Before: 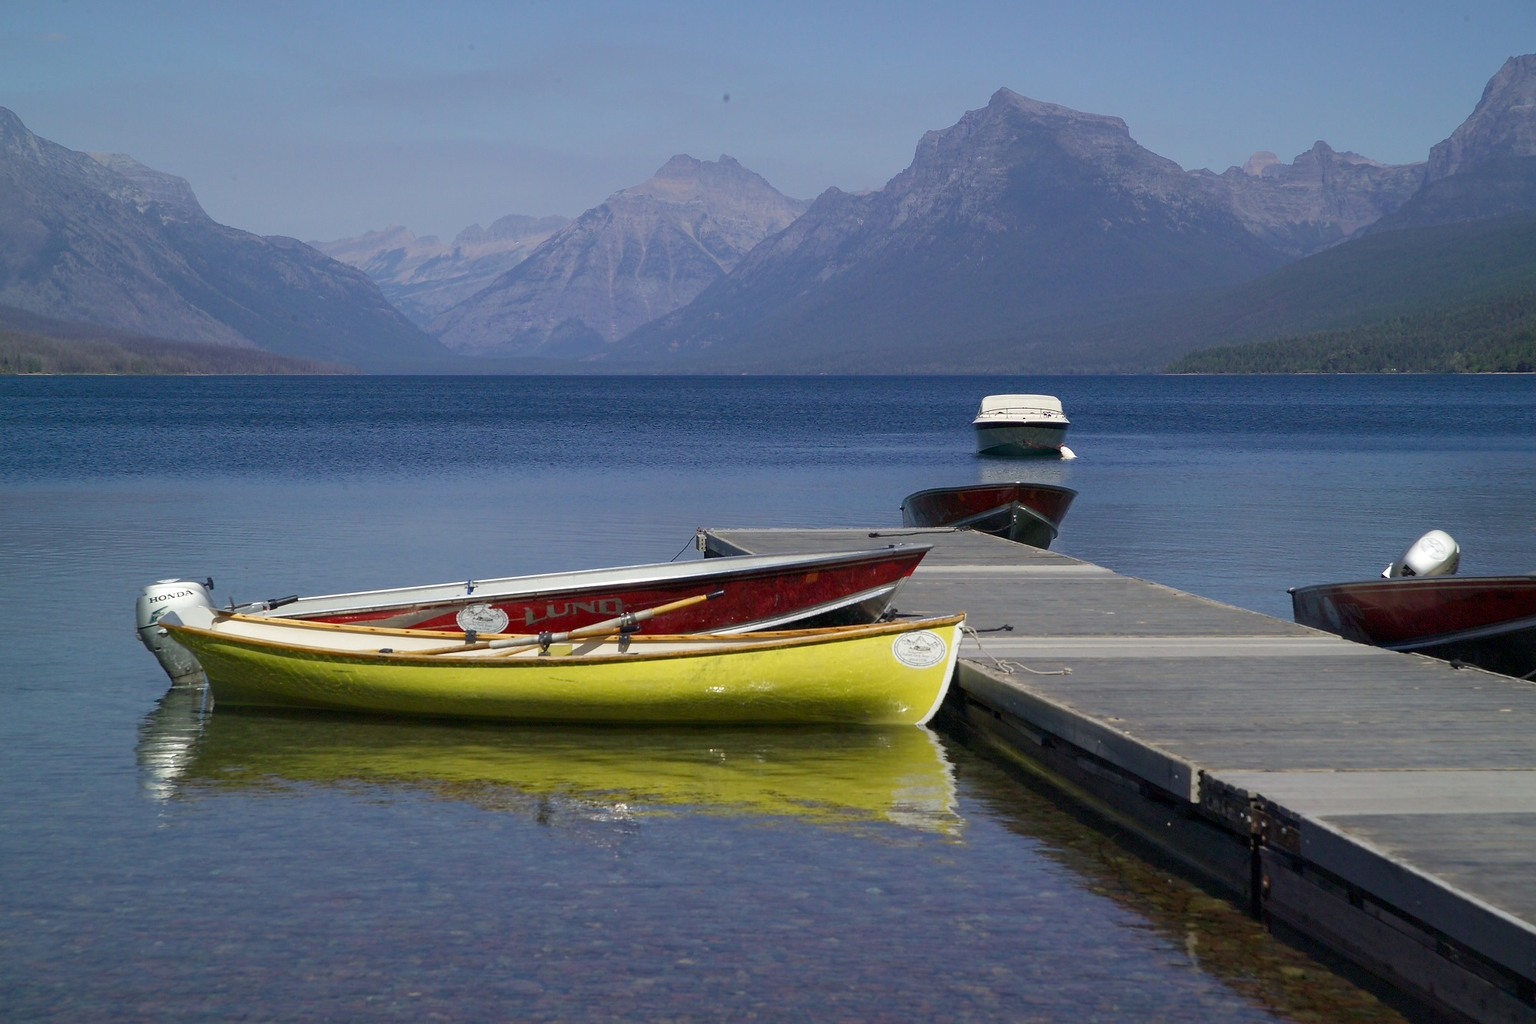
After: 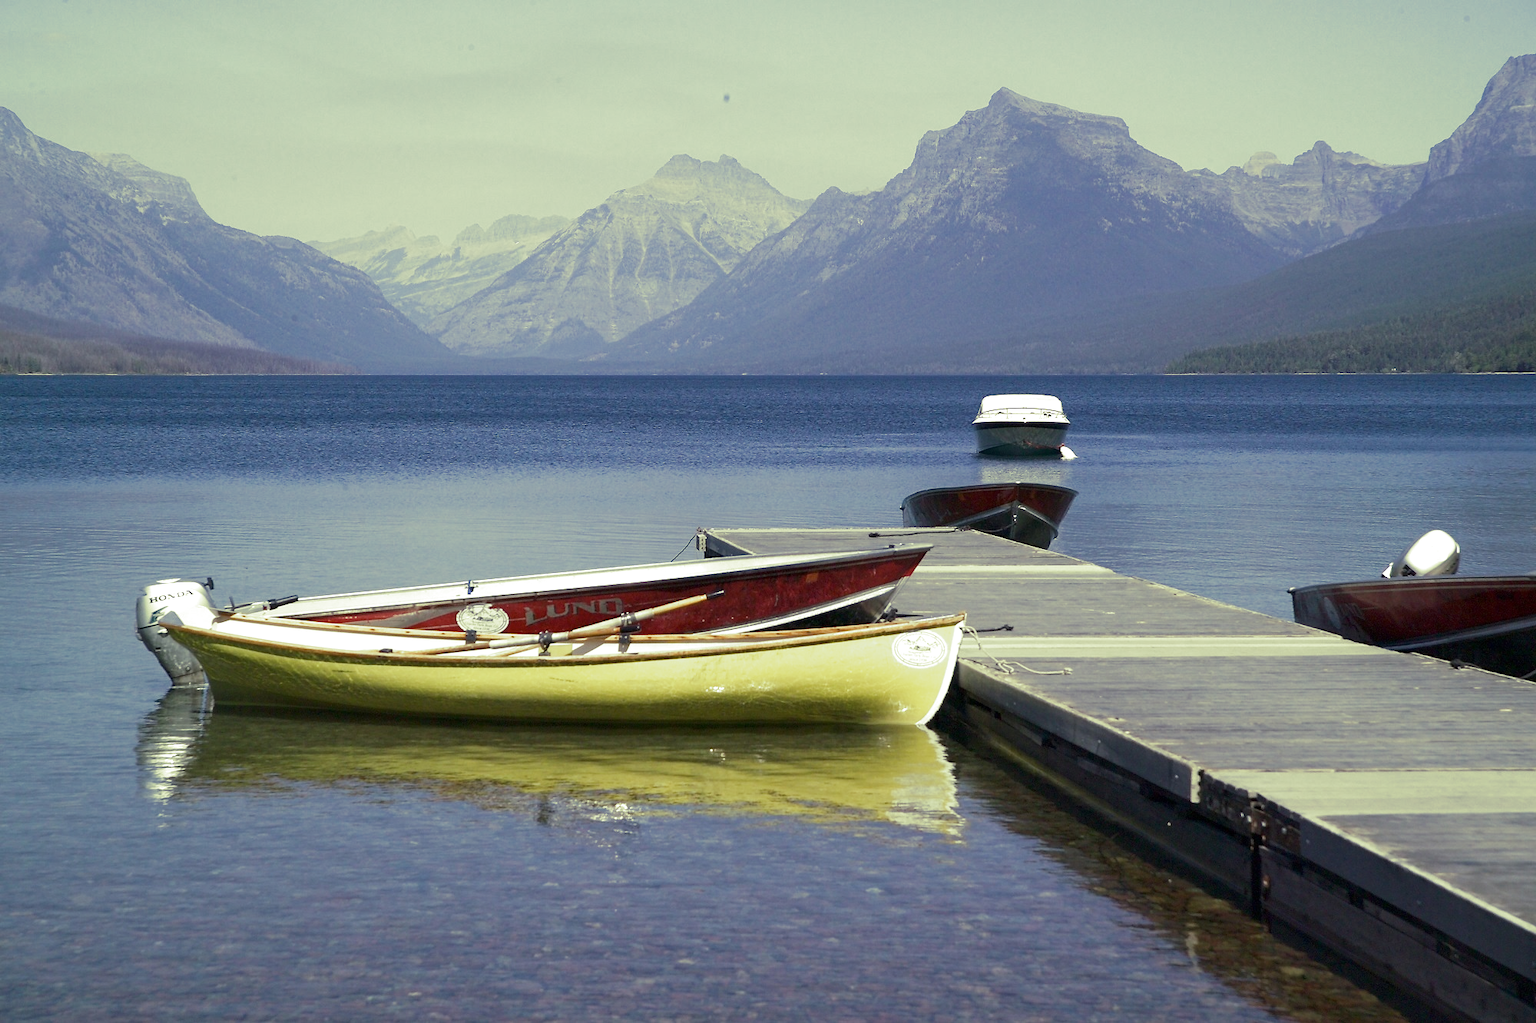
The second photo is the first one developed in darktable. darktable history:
contrast brightness saturation: contrast 0.11, saturation -0.17
split-toning: shadows › hue 290.82°, shadows › saturation 0.34, highlights › saturation 0.38, balance 0, compress 50%
exposure: exposure 0.6 EV, compensate highlight preservation false
